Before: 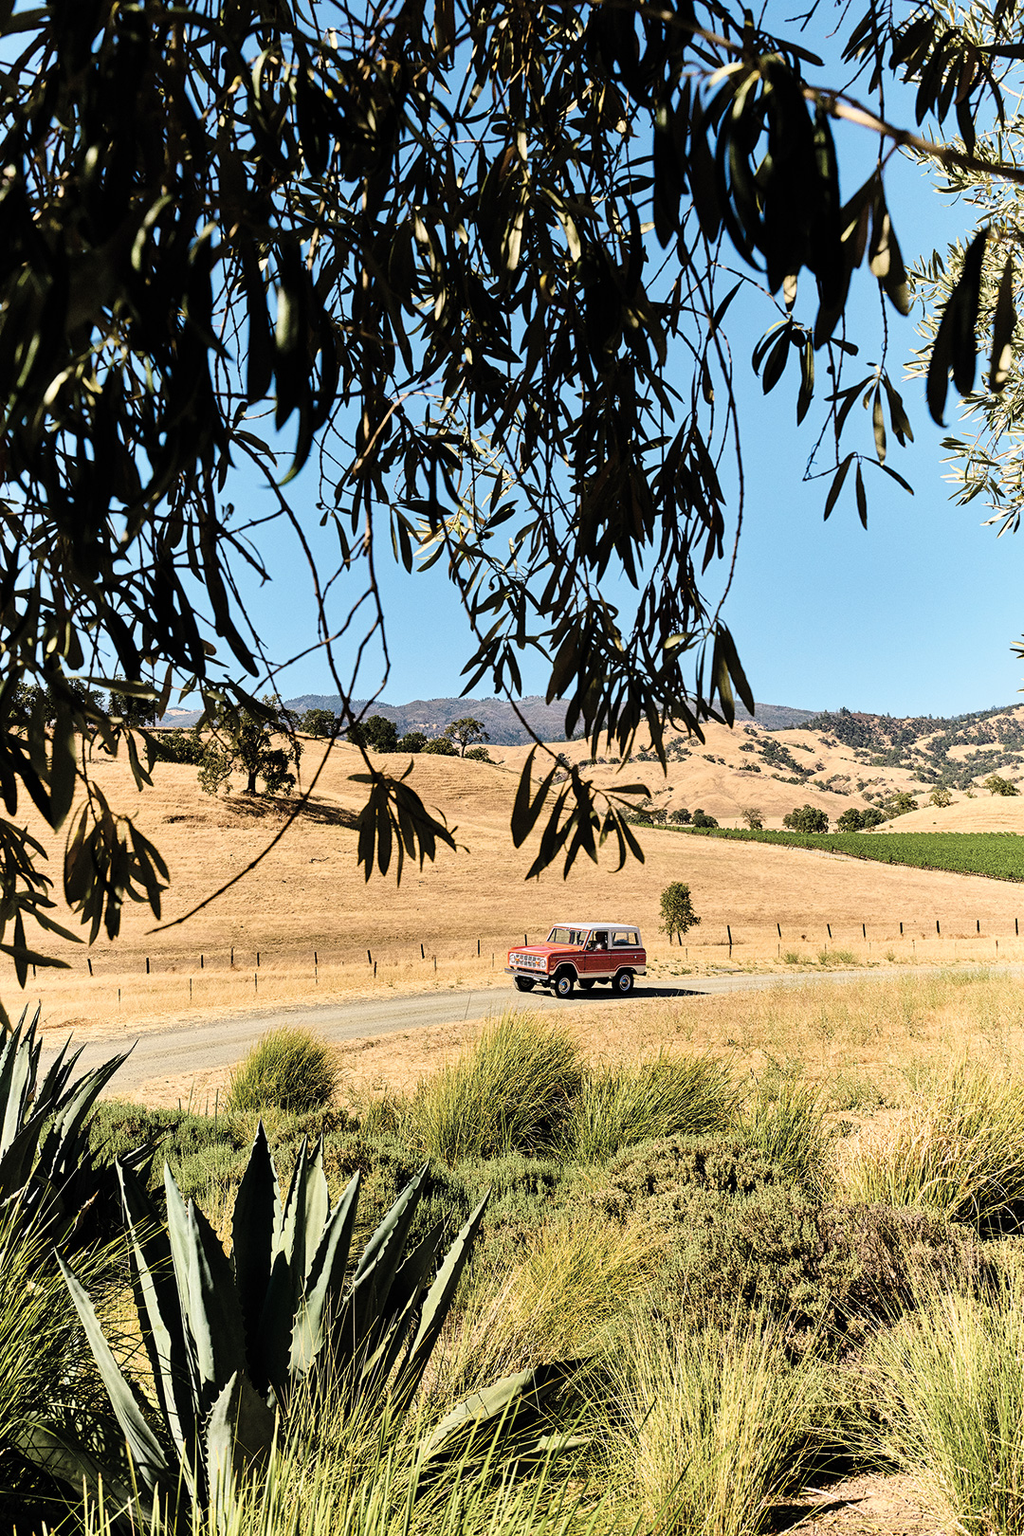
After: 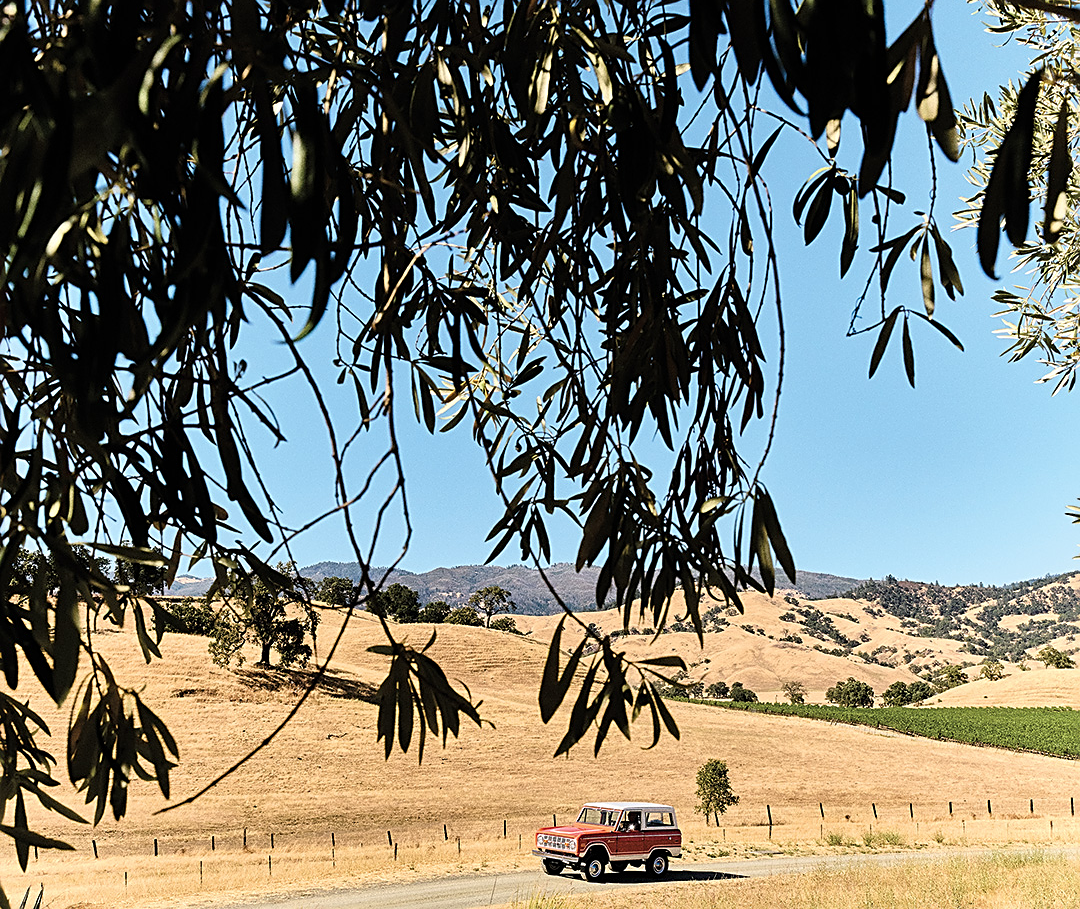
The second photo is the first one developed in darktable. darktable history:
crop and rotate: top 10.605%, bottom 33.274%
base curve: curves: ch0 [(0, 0) (0.297, 0.298) (1, 1)], preserve colors none
sharpen: on, module defaults
